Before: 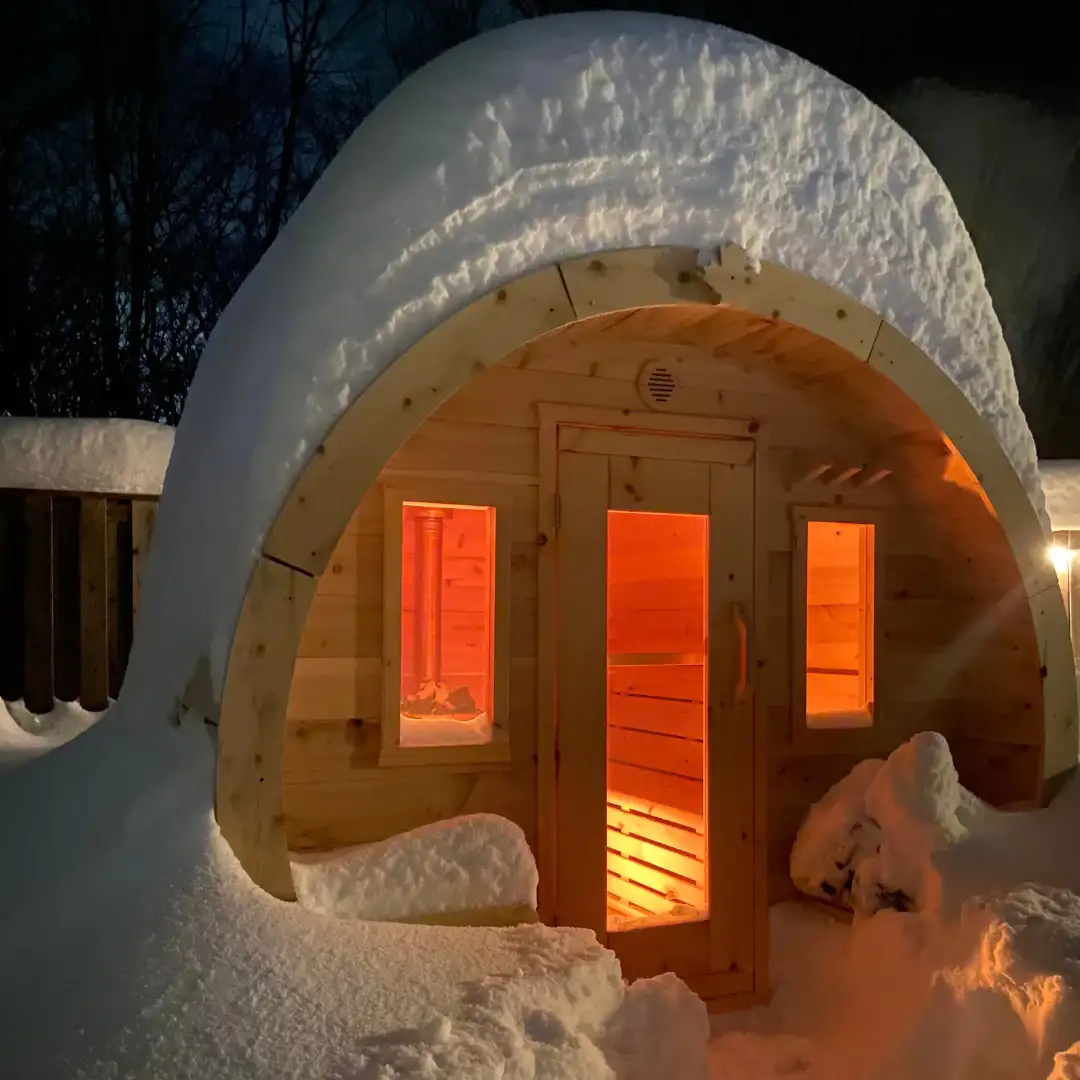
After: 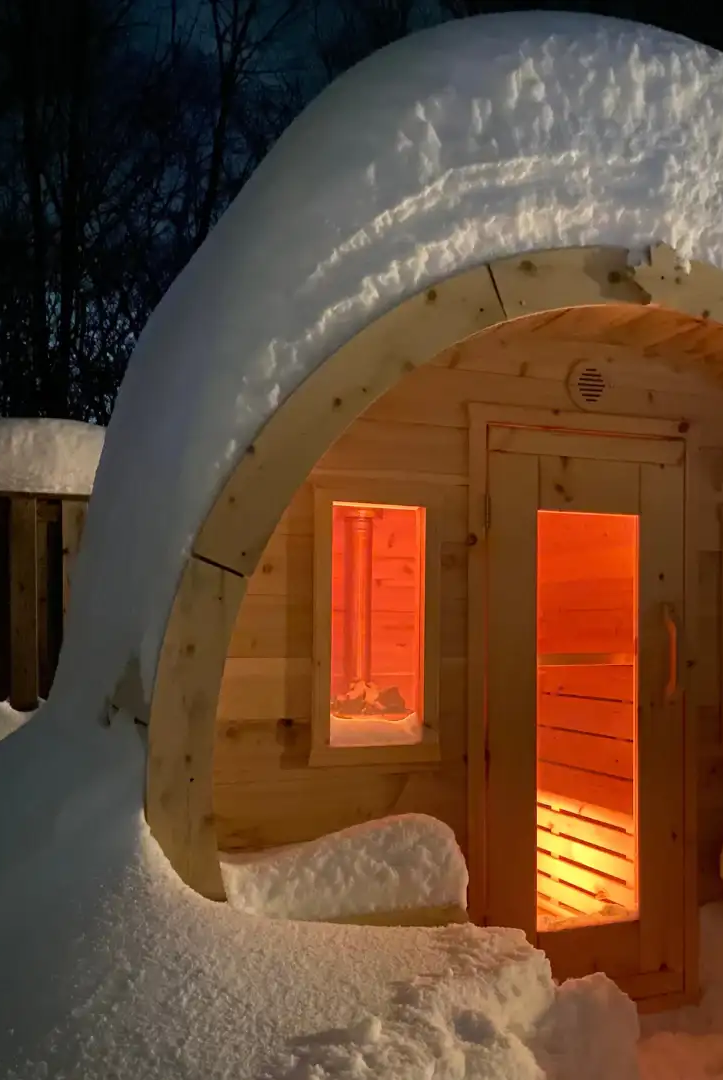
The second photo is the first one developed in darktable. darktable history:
crop and rotate: left 6.492%, right 26.479%
